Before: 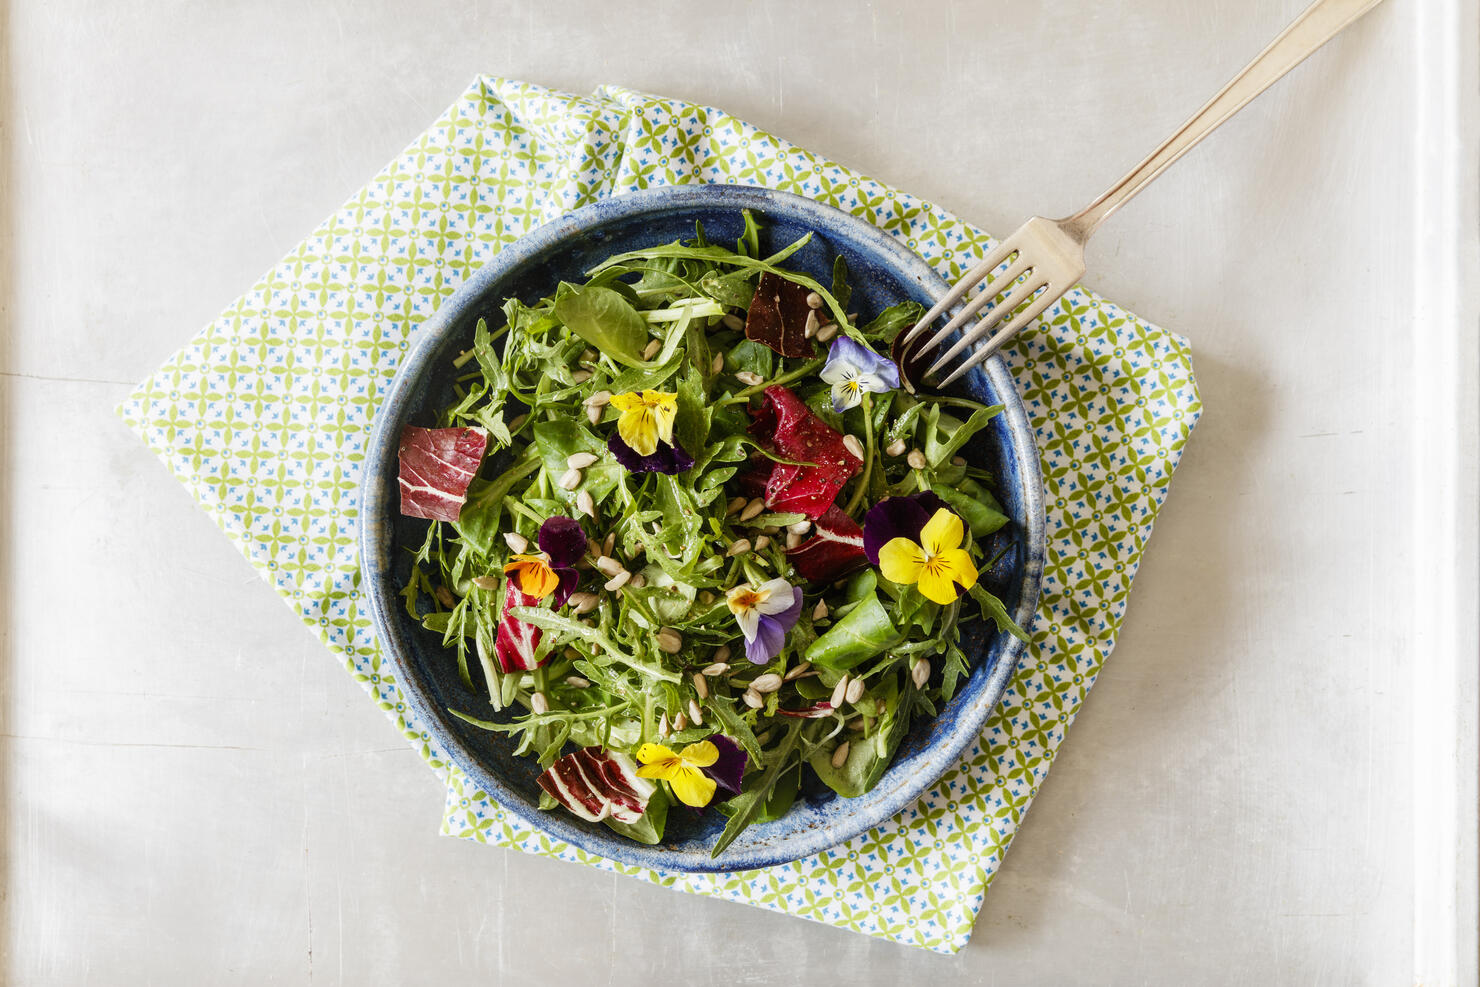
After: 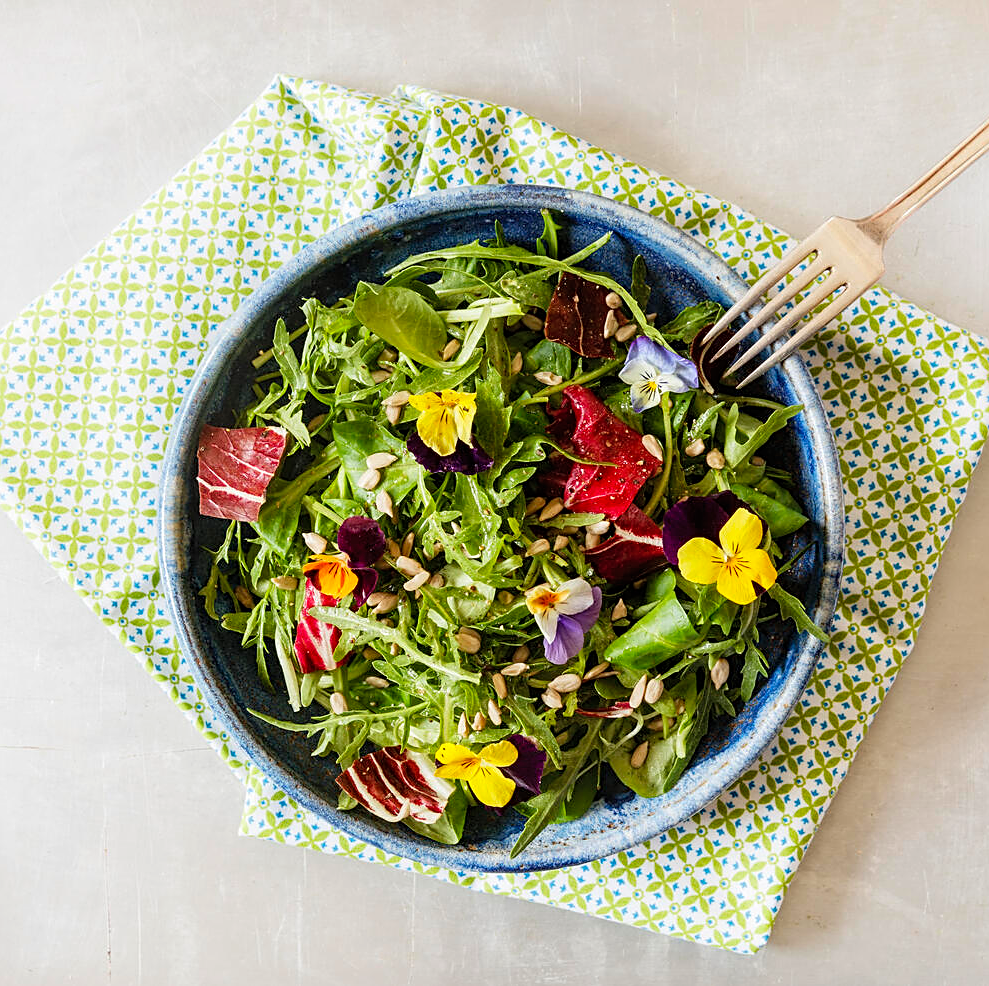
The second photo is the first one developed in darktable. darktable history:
contrast brightness saturation: contrast 0.031, brightness 0.06, saturation 0.128
sharpen: on, module defaults
crop and rotate: left 13.598%, right 19.517%
